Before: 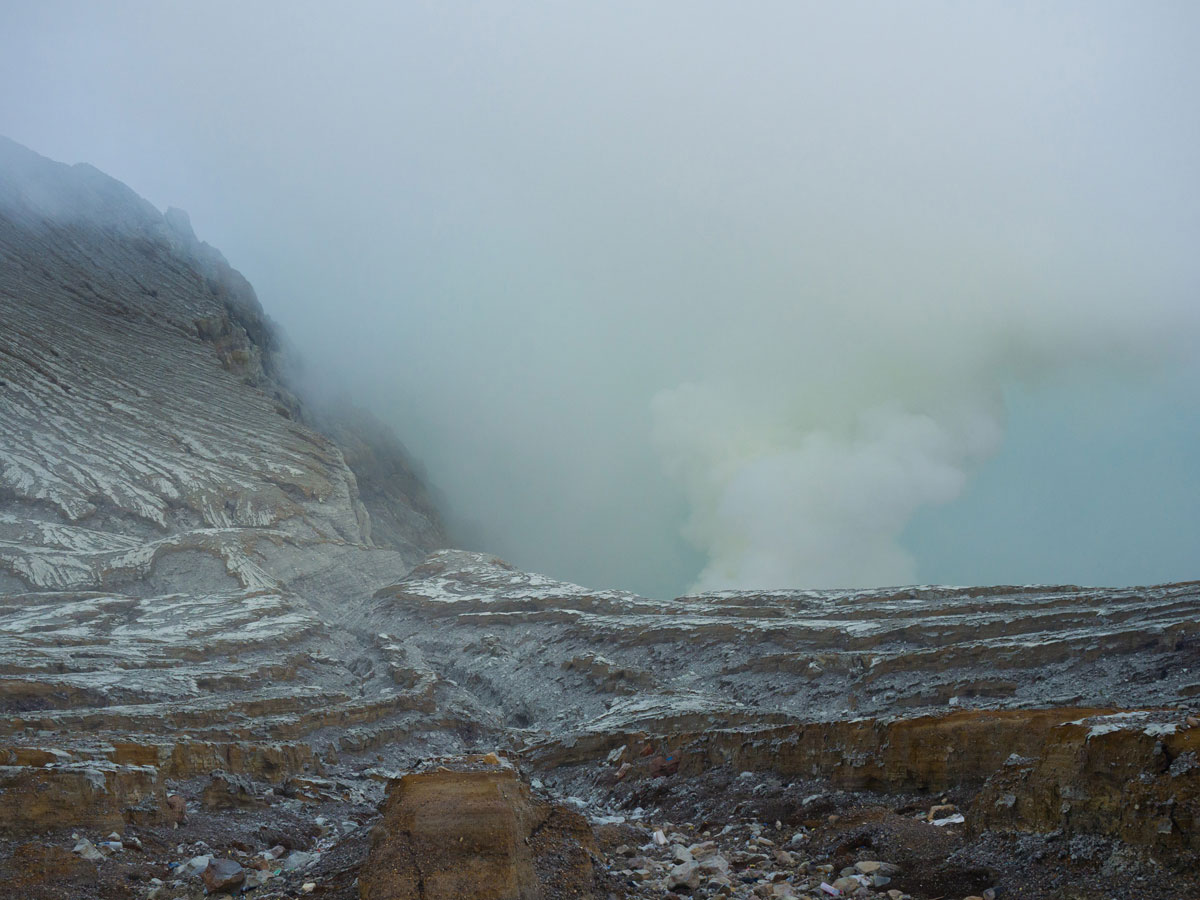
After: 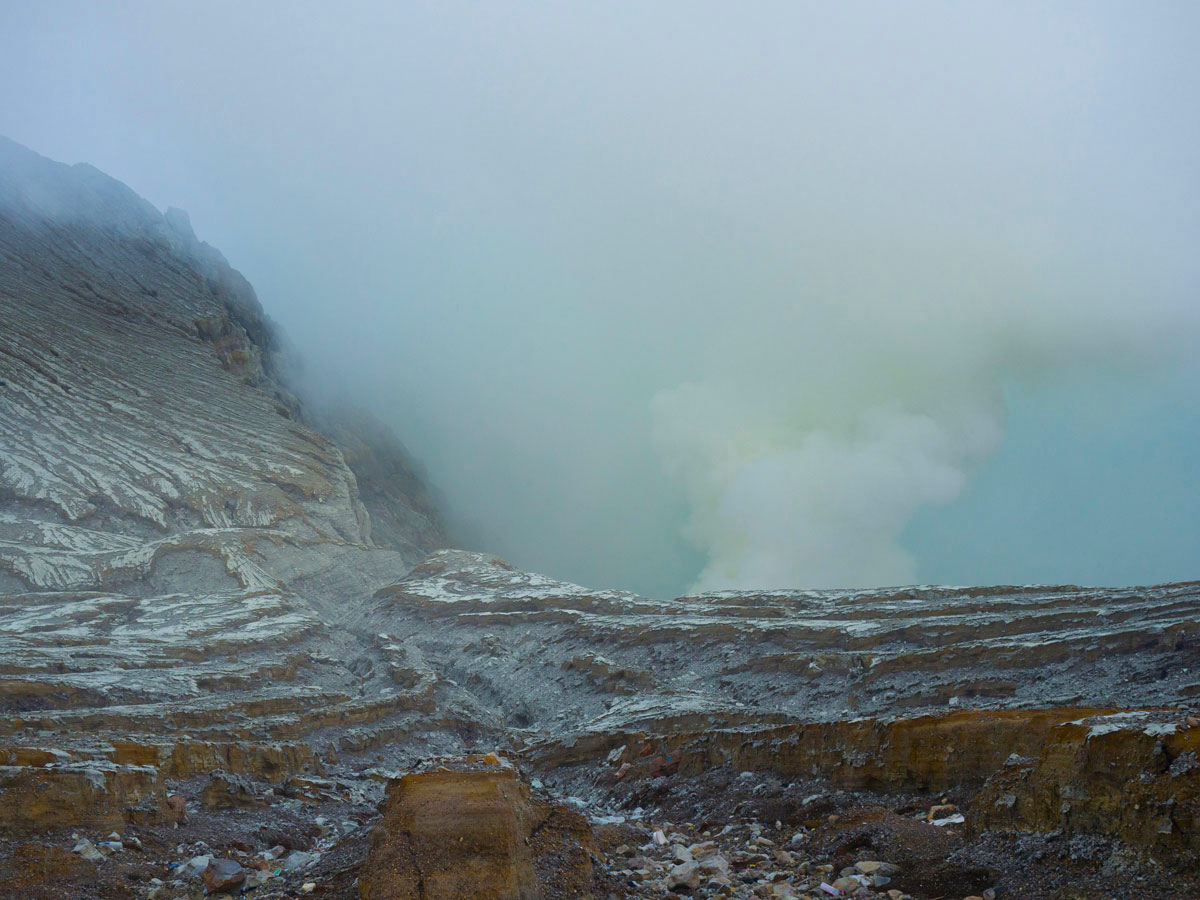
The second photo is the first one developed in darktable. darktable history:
color balance rgb: perceptual saturation grading › global saturation 19.596%, global vibrance 20%
